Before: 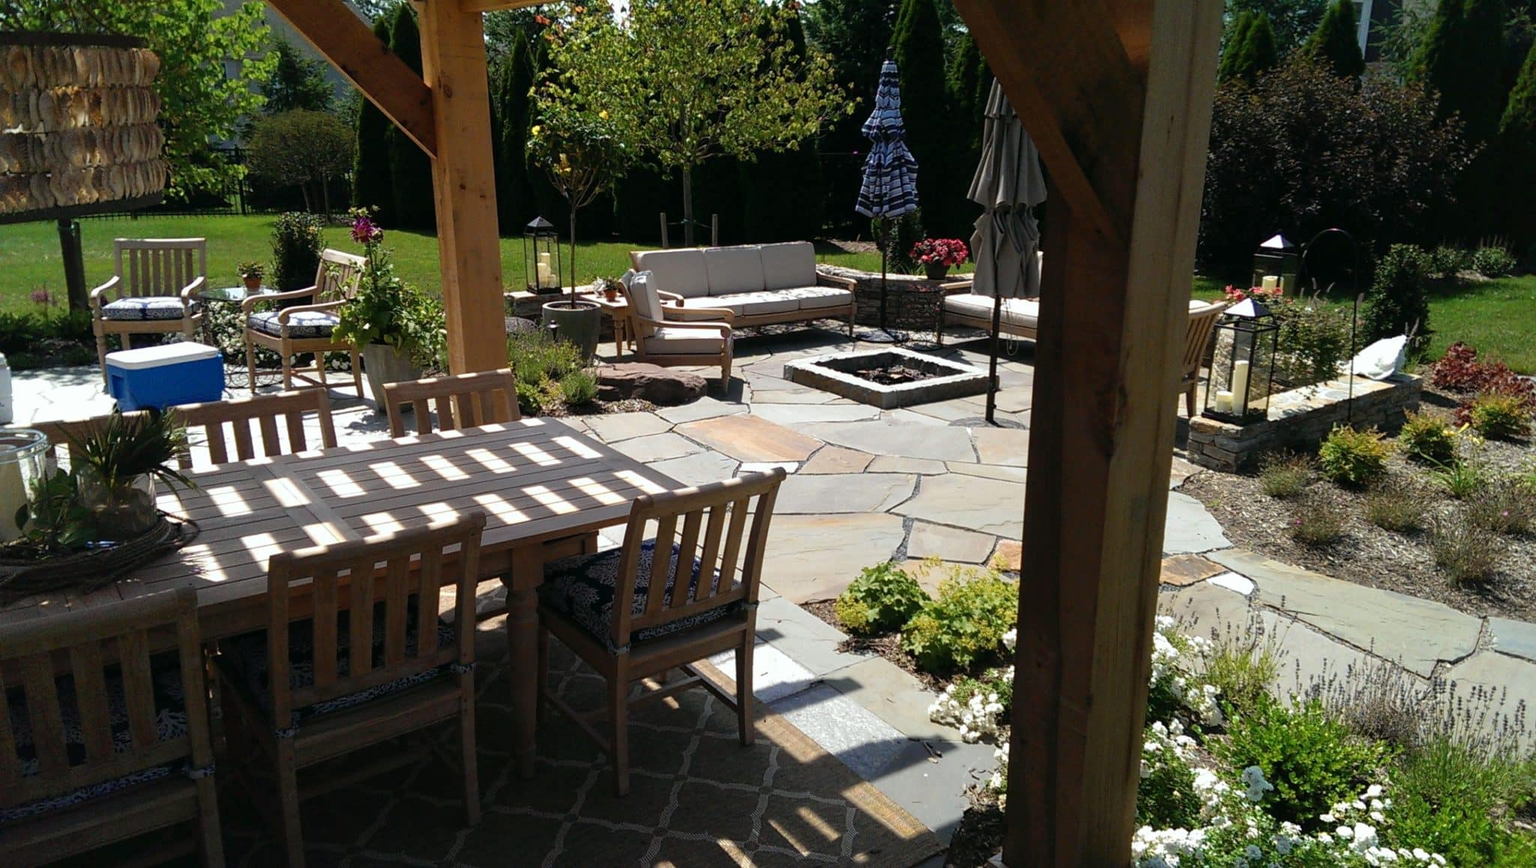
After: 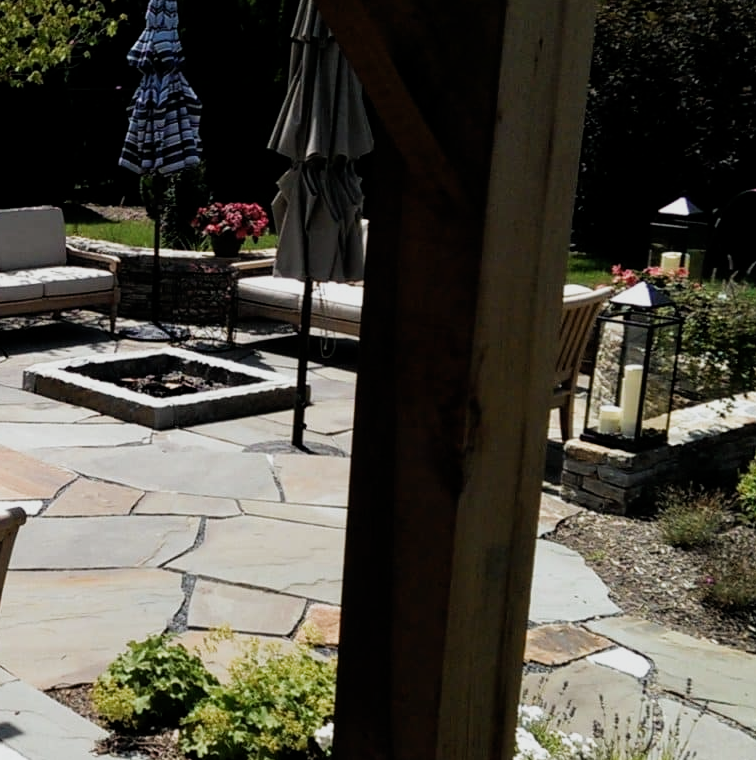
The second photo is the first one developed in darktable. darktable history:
crop and rotate: left 49.936%, top 10.094%, right 13.136%, bottom 24.256%
filmic rgb: middle gray luminance 21.73%, black relative exposure -14 EV, white relative exposure 2.96 EV, threshold 6 EV, target black luminance 0%, hardness 8.81, latitude 59.69%, contrast 1.208, highlights saturation mix 5%, shadows ↔ highlights balance 41.6%, add noise in highlights 0, color science v3 (2019), use custom middle-gray values true, iterations of high-quality reconstruction 0, contrast in highlights soft, enable highlight reconstruction true
